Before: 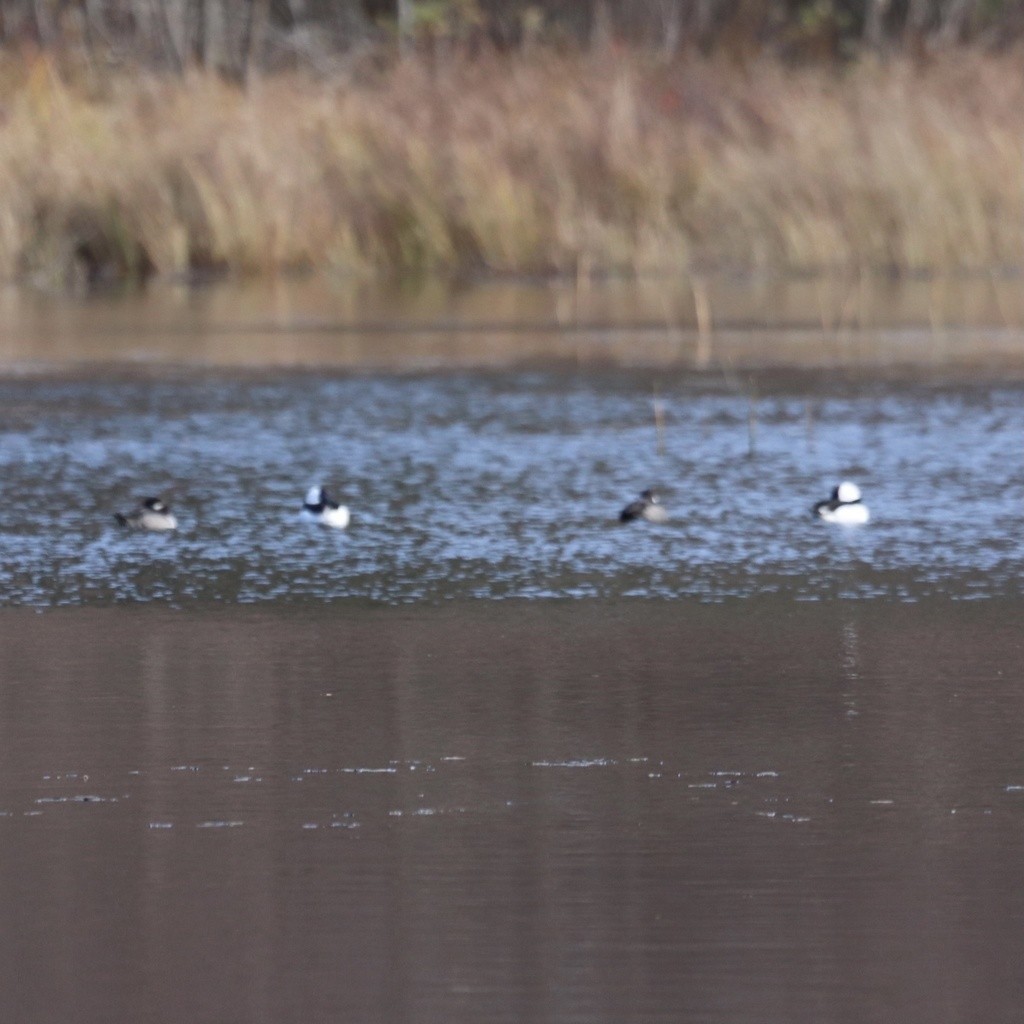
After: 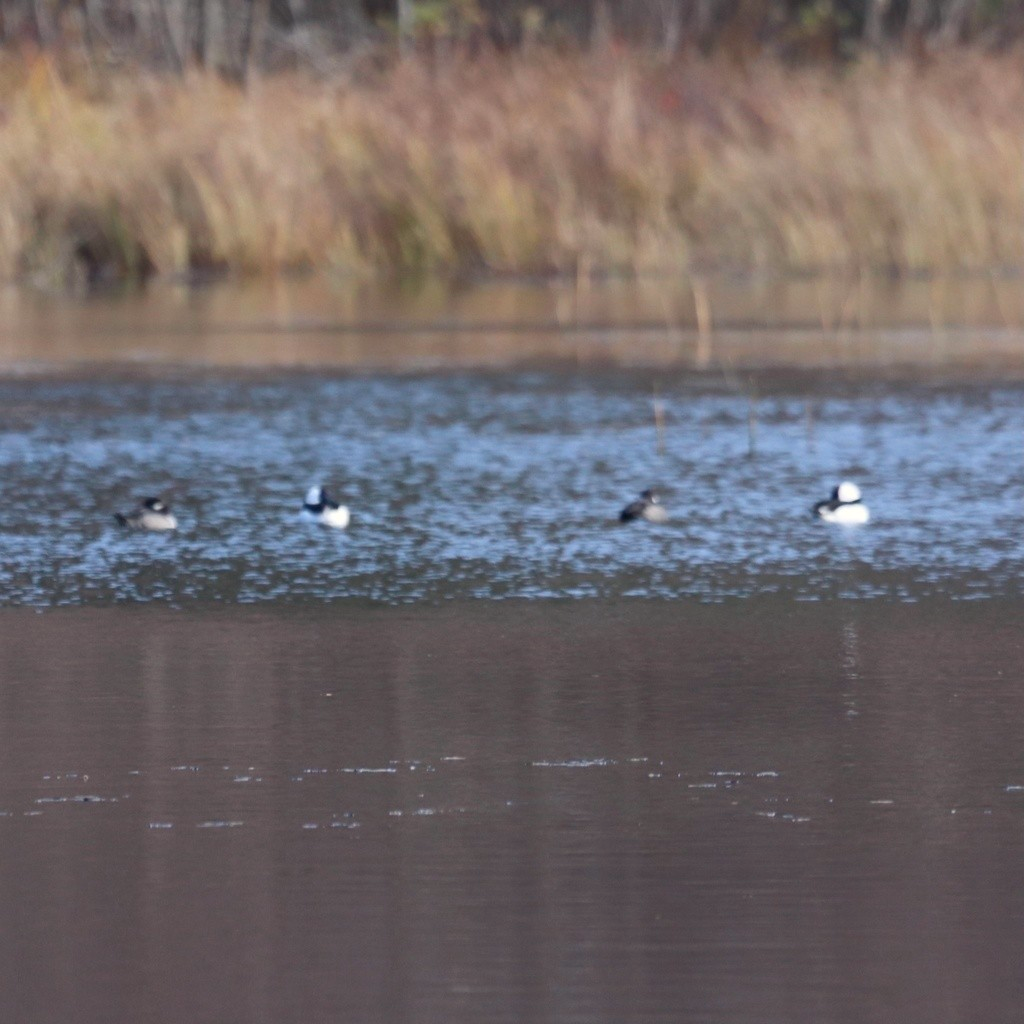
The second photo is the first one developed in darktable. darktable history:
color correction: highlights a* 0.367, highlights b* 2.65, shadows a* -0.805, shadows b* -4.78
